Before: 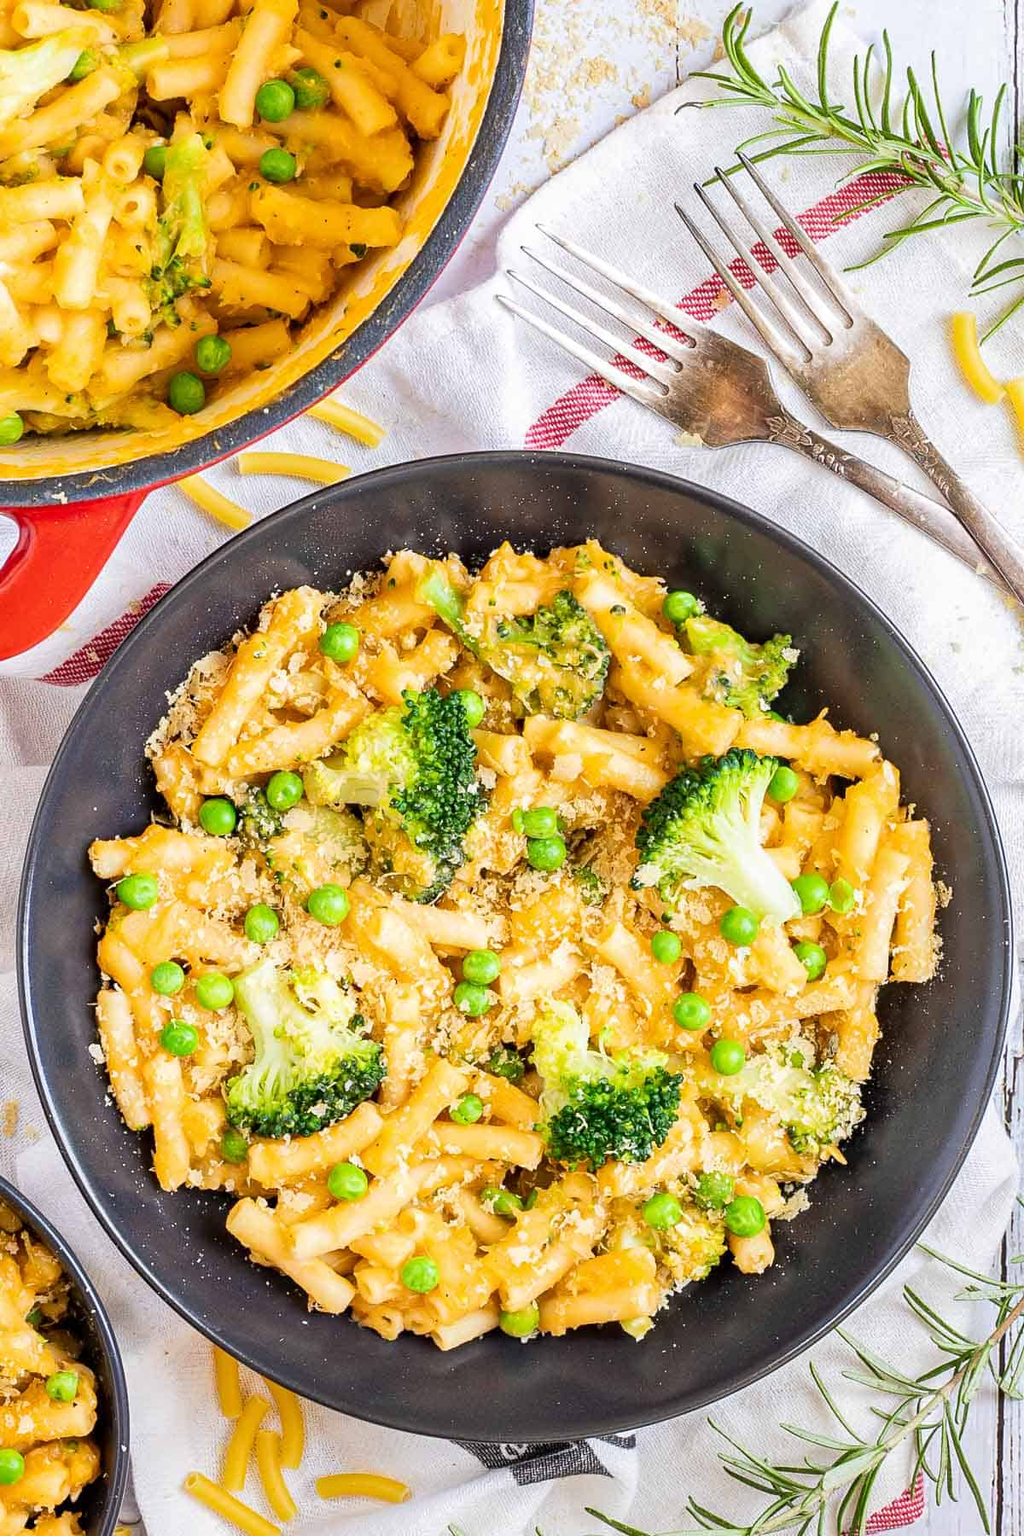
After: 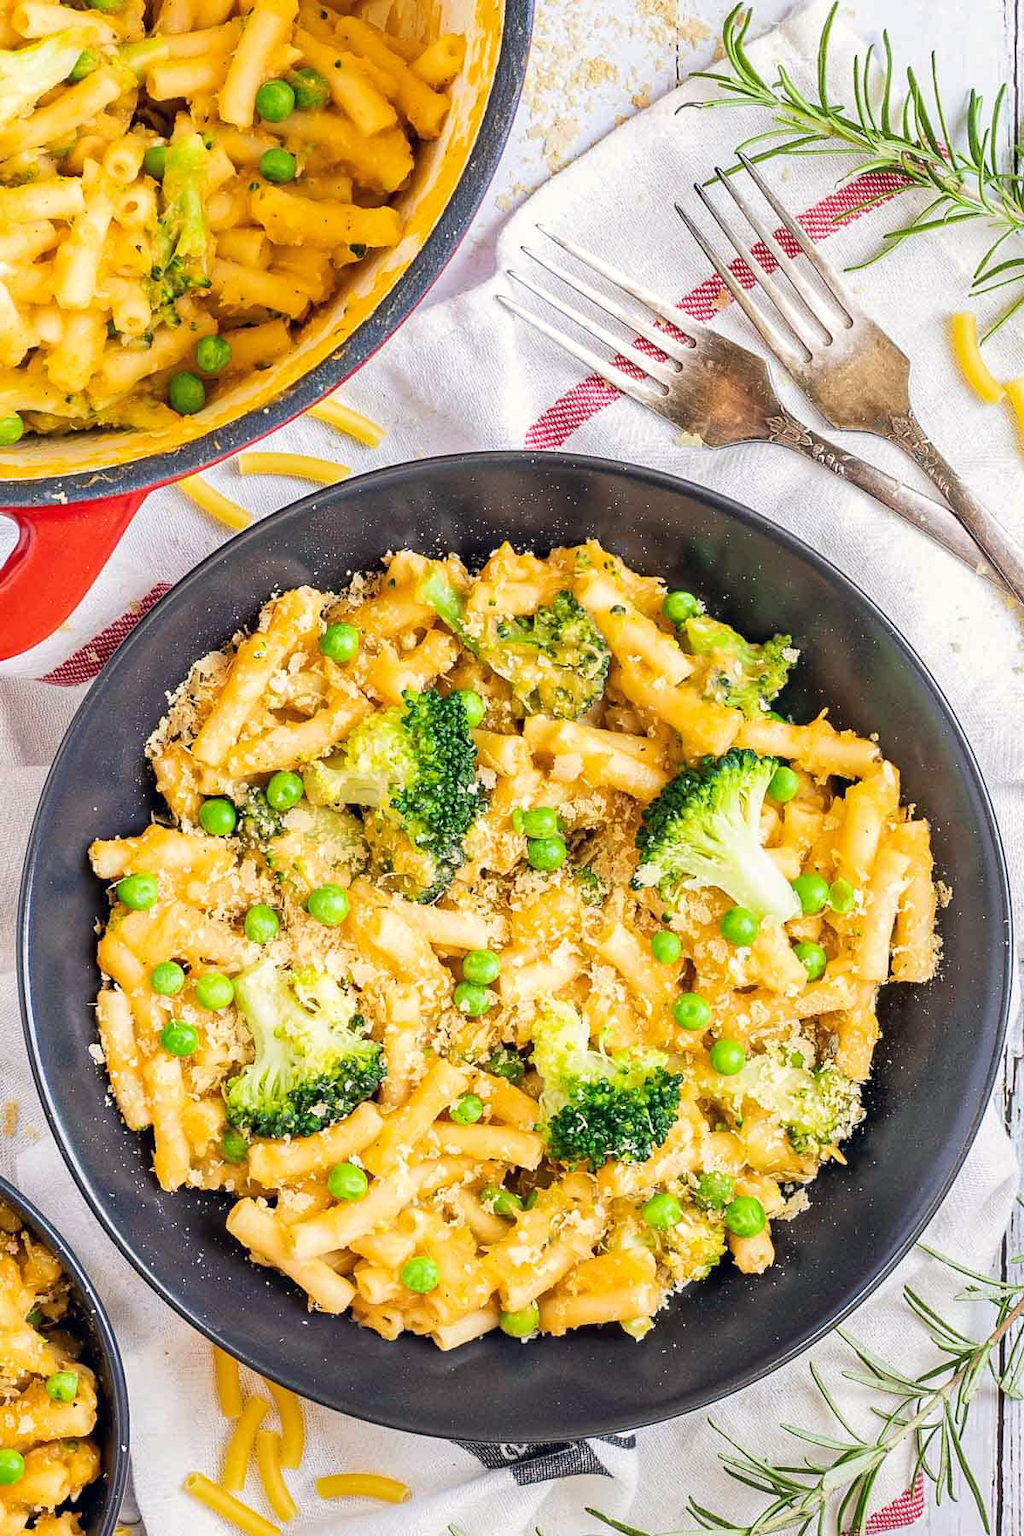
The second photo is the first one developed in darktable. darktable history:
color correction: highlights a* 0.491, highlights b* 2.7, shadows a* -1.44, shadows b* -4.59
